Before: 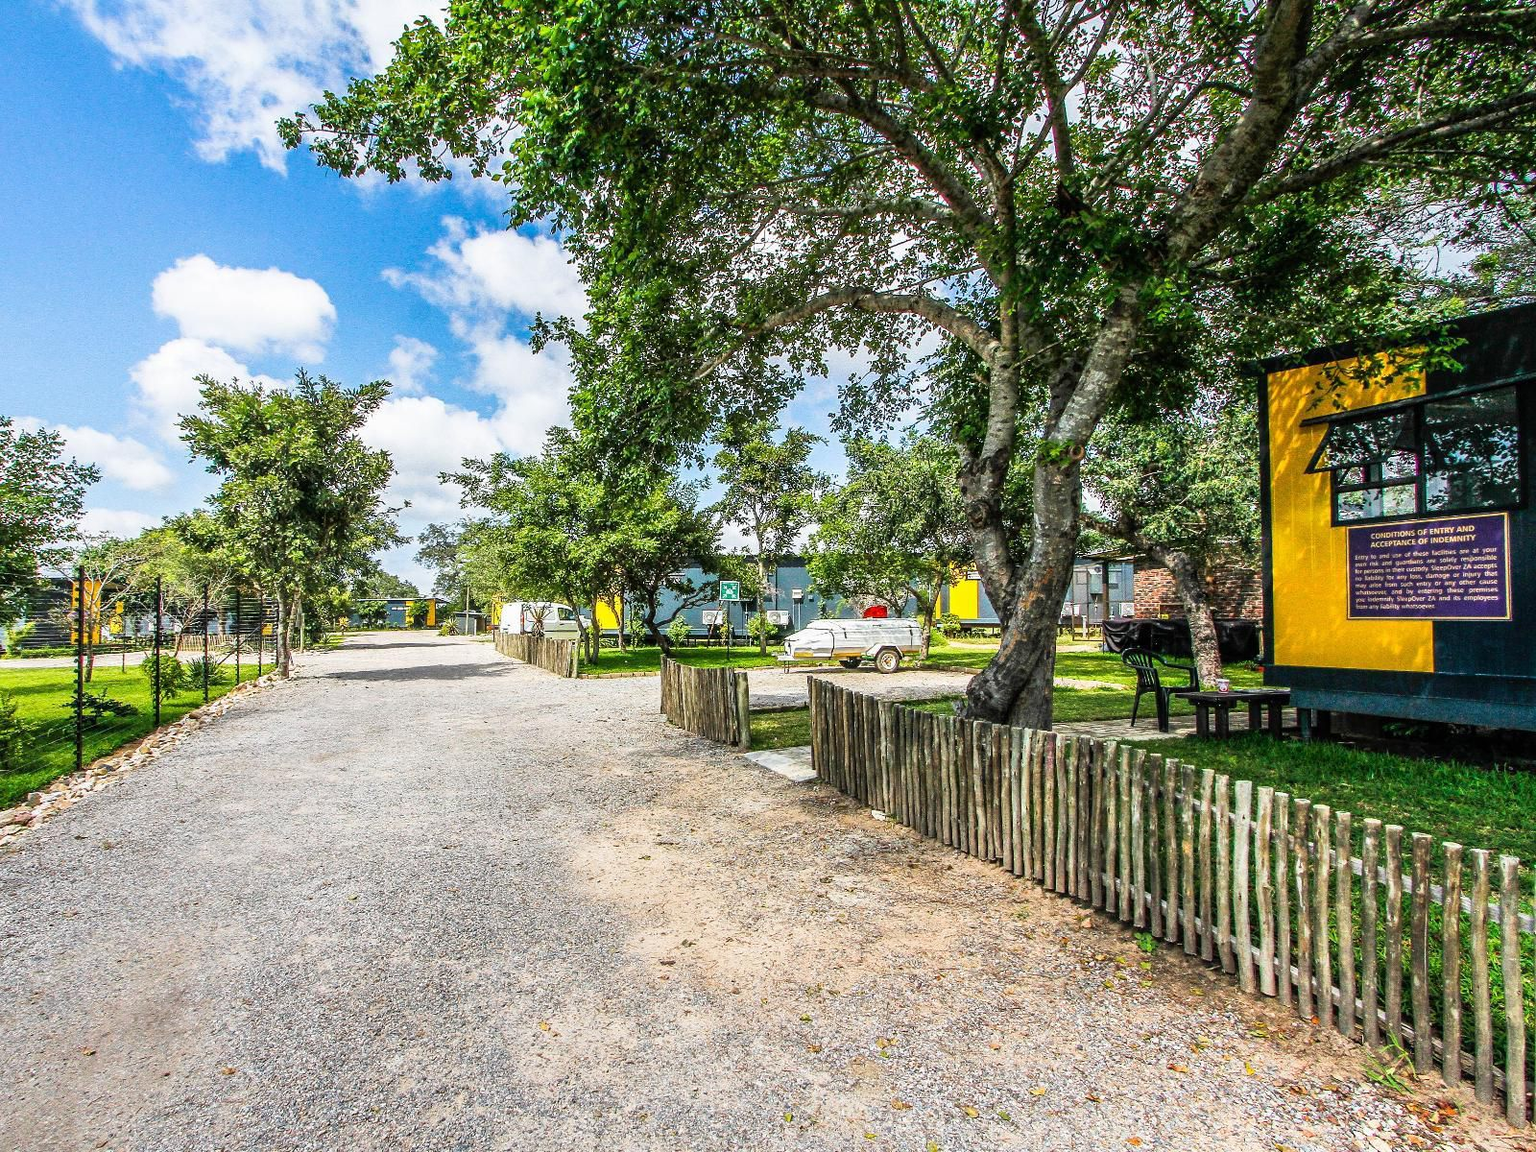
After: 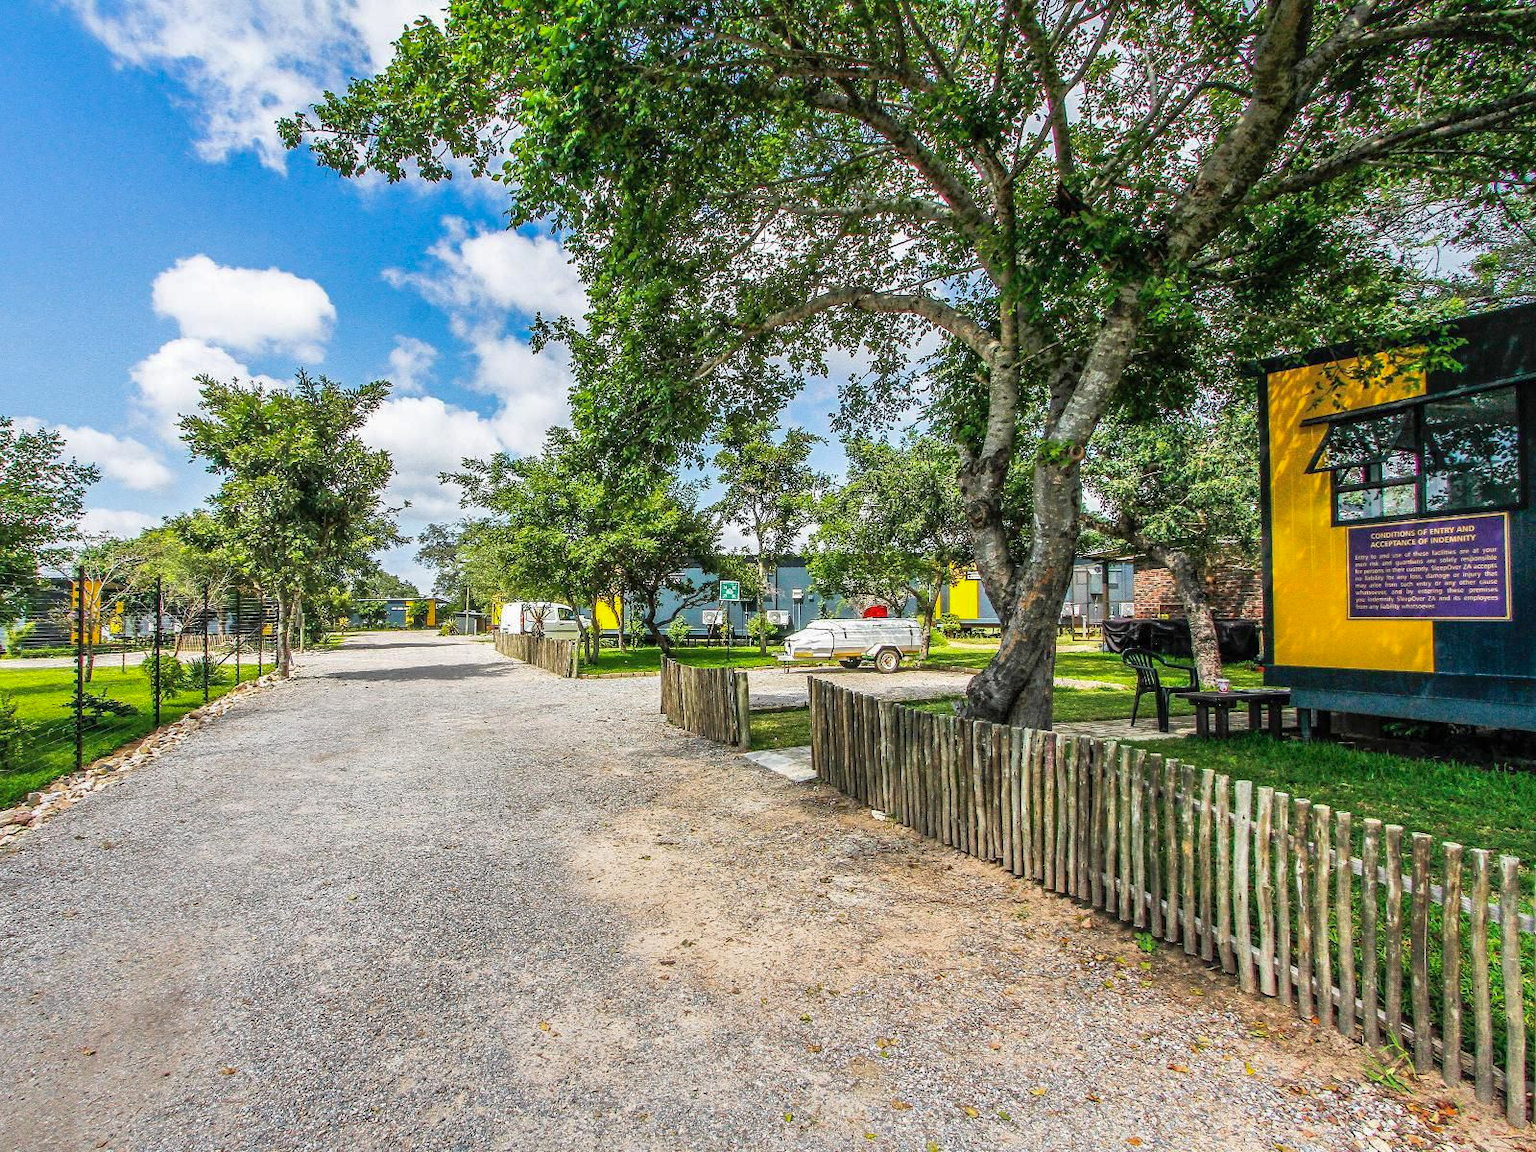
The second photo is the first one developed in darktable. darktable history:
shadows and highlights: on, module defaults
tone equalizer: -7 EV 0.112 EV
